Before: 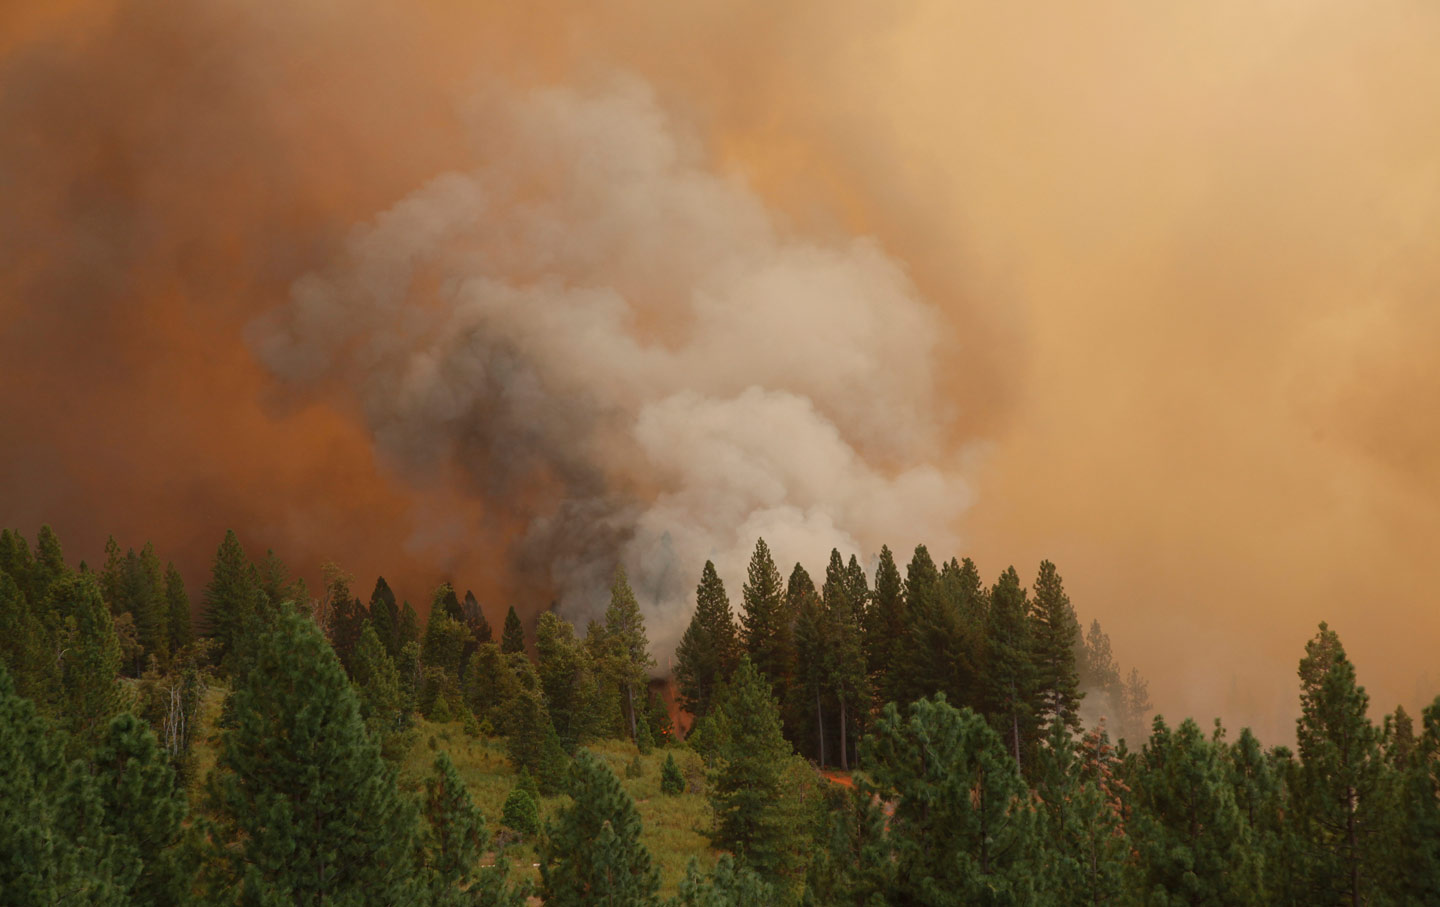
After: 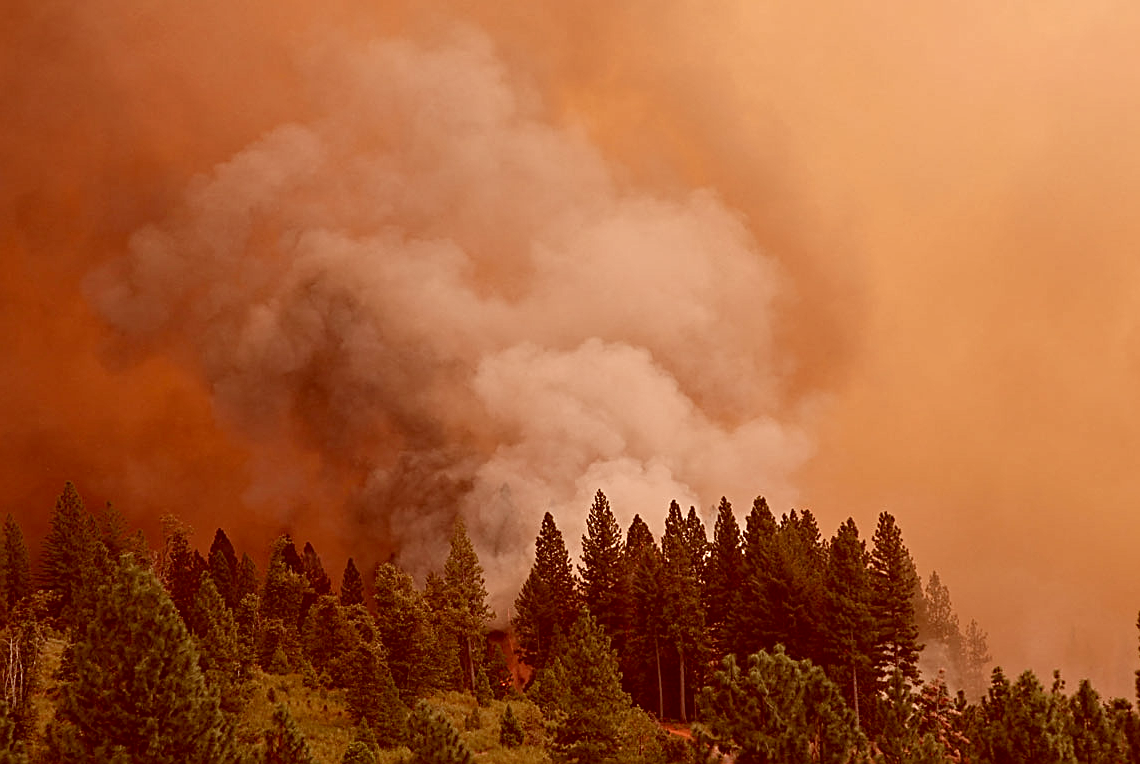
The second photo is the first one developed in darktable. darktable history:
contrast equalizer: y [[0.51, 0.537, 0.559, 0.574, 0.599, 0.618], [0.5 ×6], [0.5 ×6], [0 ×6], [0 ×6]]
crop: left 11.225%, top 5.381%, right 9.565%, bottom 10.314%
sharpen: amount 0.6
color correction: highlights a* 9.03, highlights b* 8.71, shadows a* 40, shadows b* 40, saturation 0.8
